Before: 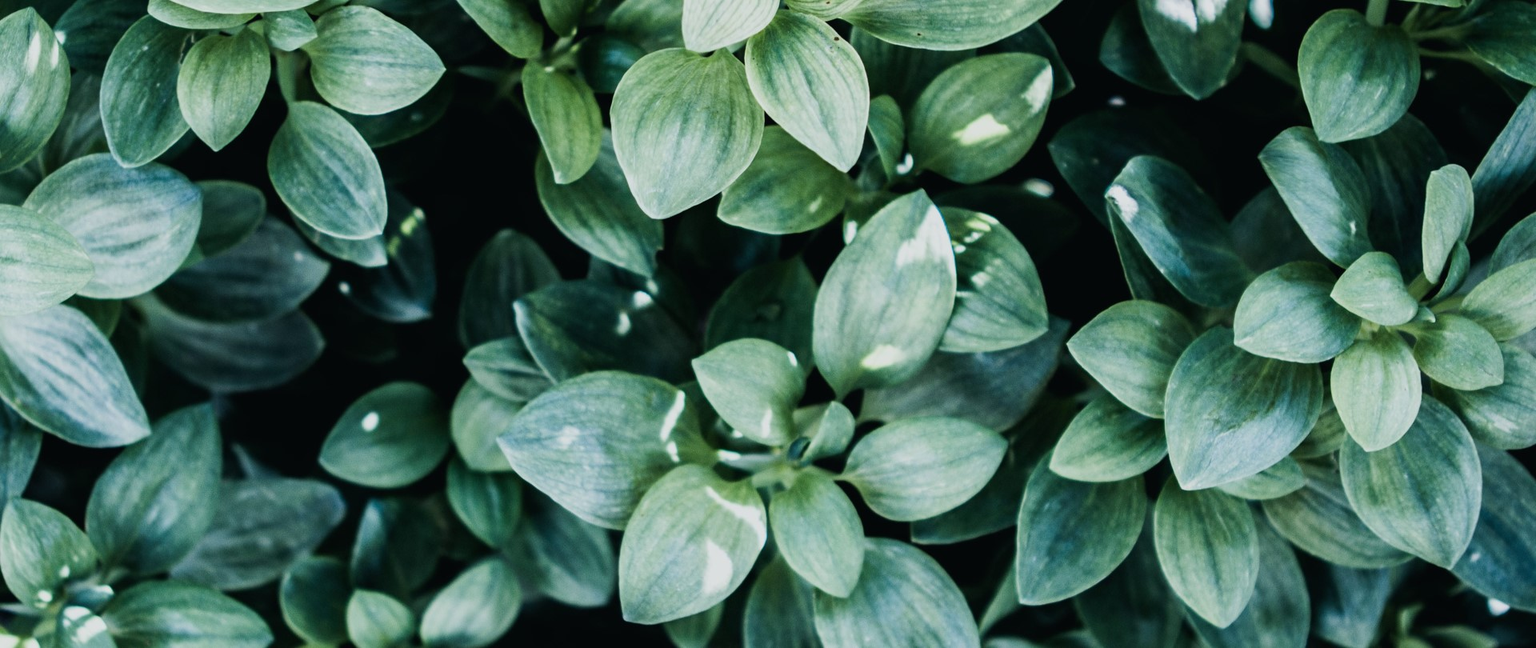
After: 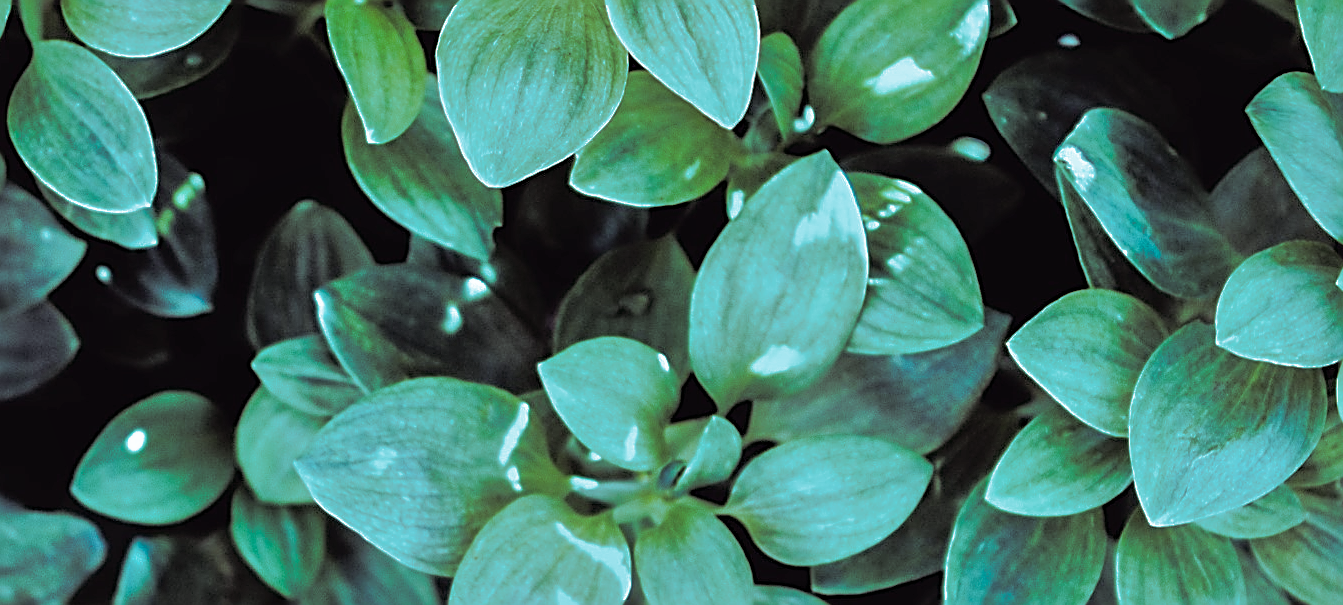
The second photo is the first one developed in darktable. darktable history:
color balance rgb: shadows fall-off 101%, linear chroma grading › mid-tones 7.63%, perceptual saturation grading › mid-tones 11.68%, mask middle-gray fulcrum 22.45%, global vibrance 10.11%, saturation formula JzAzBz (2021)
sharpen: amount 1
crop and rotate: left 17.046%, top 10.659%, right 12.989%, bottom 14.553%
color correction: highlights a* -8, highlights b* 3.1
shadows and highlights: shadows 40, highlights -60
split-toning: shadows › hue 327.6°, highlights › hue 198°, highlights › saturation 0.55, balance -21.25, compress 0%
tone equalizer: -7 EV 0.15 EV, -6 EV 0.6 EV, -5 EV 1.15 EV, -4 EV 1.33 EV, -3 EV 1.15 EV, -2 EV 0.6 EV, -1 EV 0.15 EV, mask exposure compensation -0.5 EV
